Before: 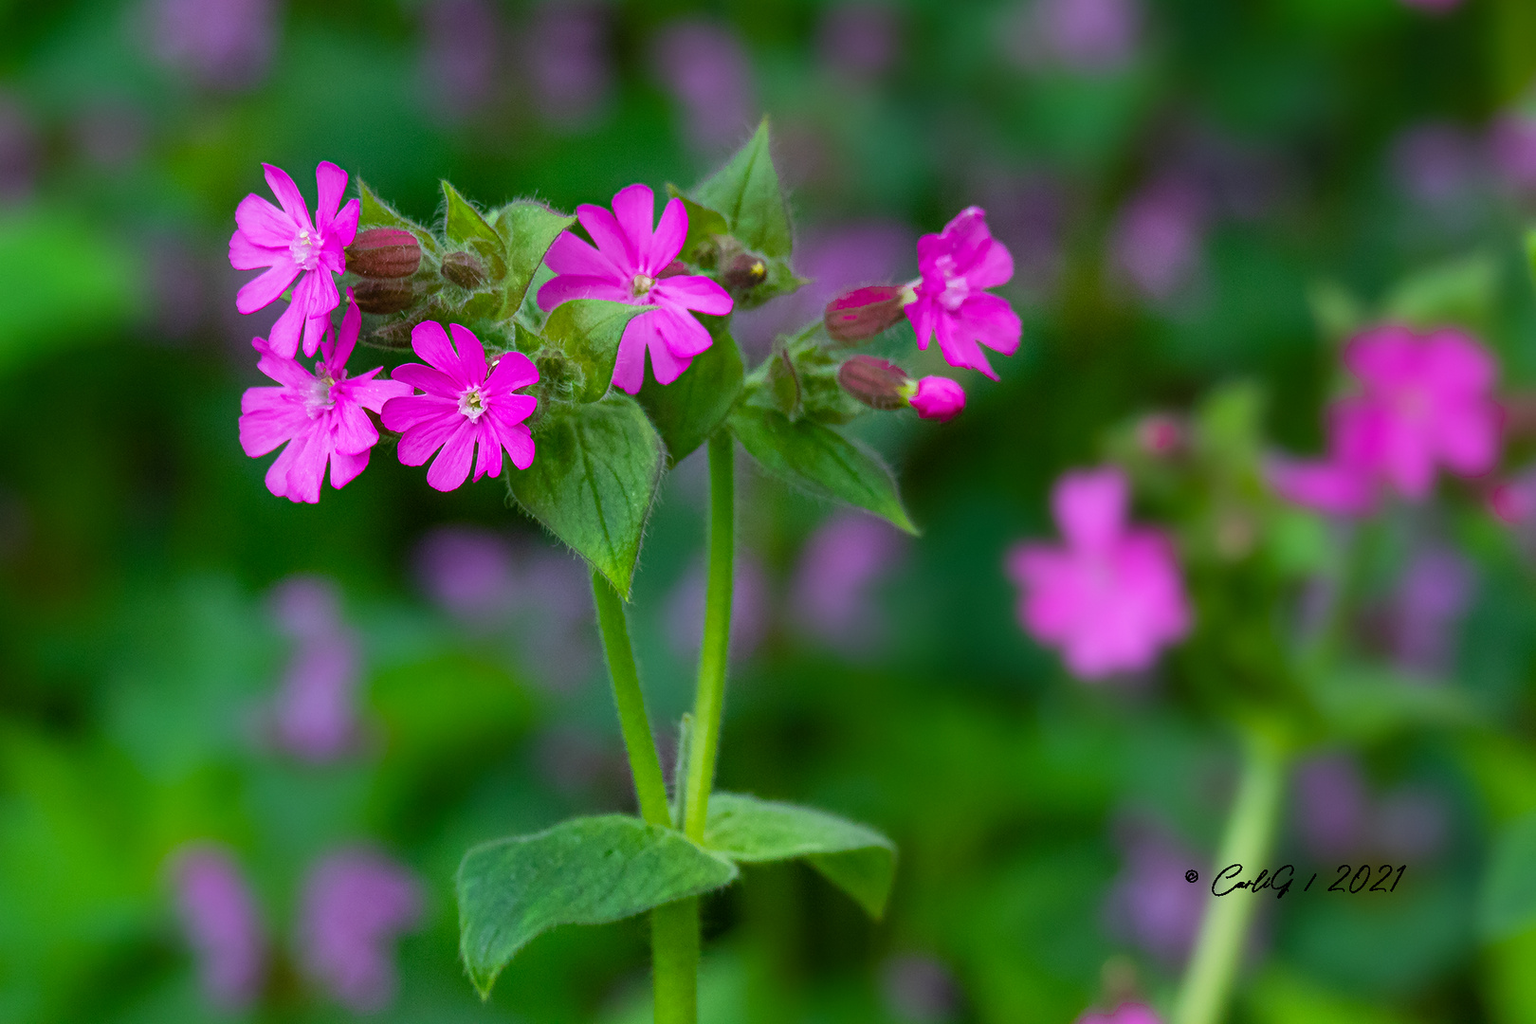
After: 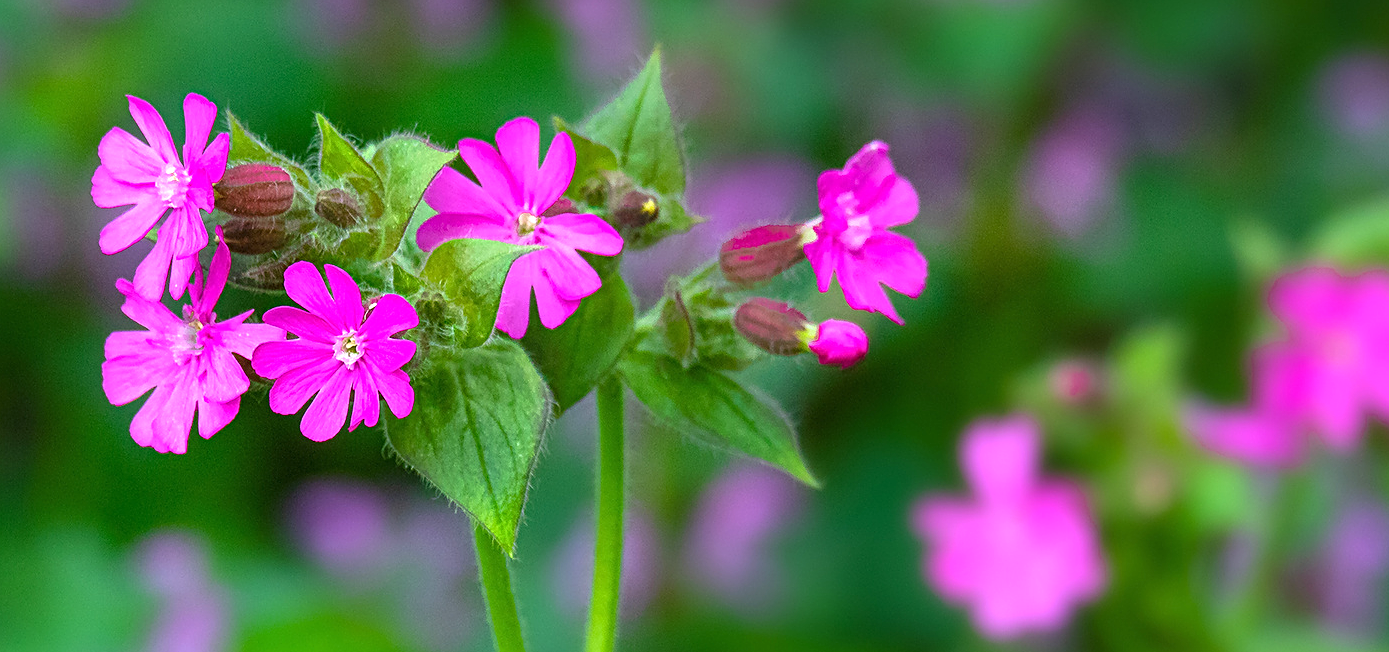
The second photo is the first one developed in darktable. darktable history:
sharpen: on, module defaults
exposure: black level correction 0, exposure 0.692 EV, compensate highlight preservation false
crop and rotate: left 9.303%, top 7.308%, right 4.916%, bottom 32.284%
